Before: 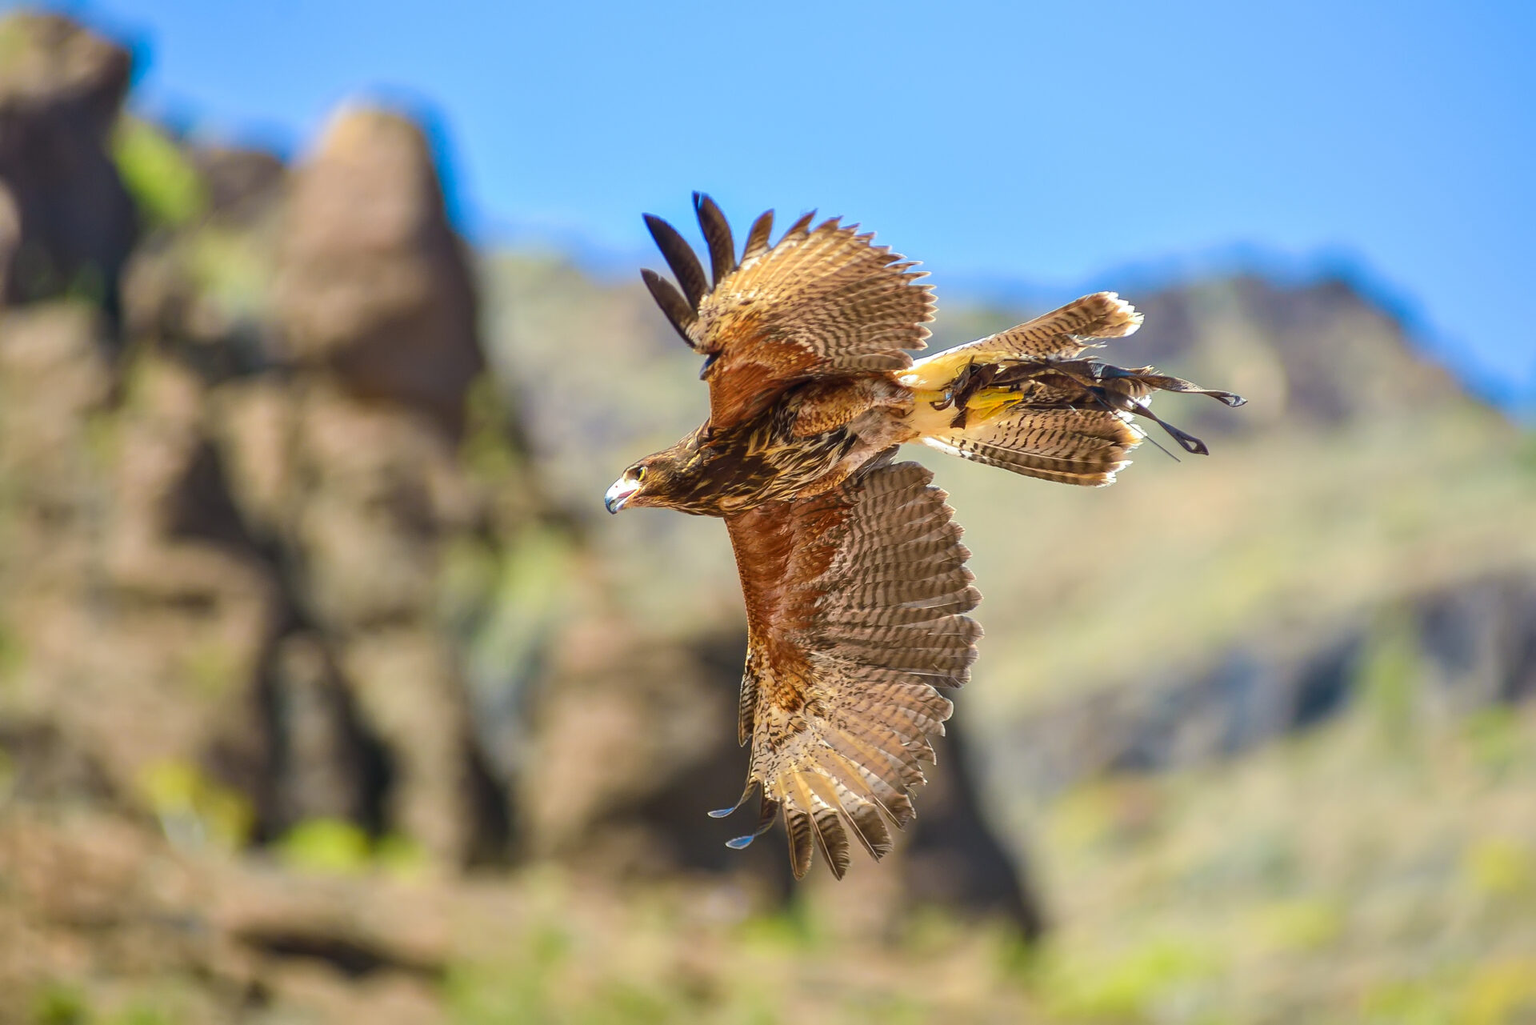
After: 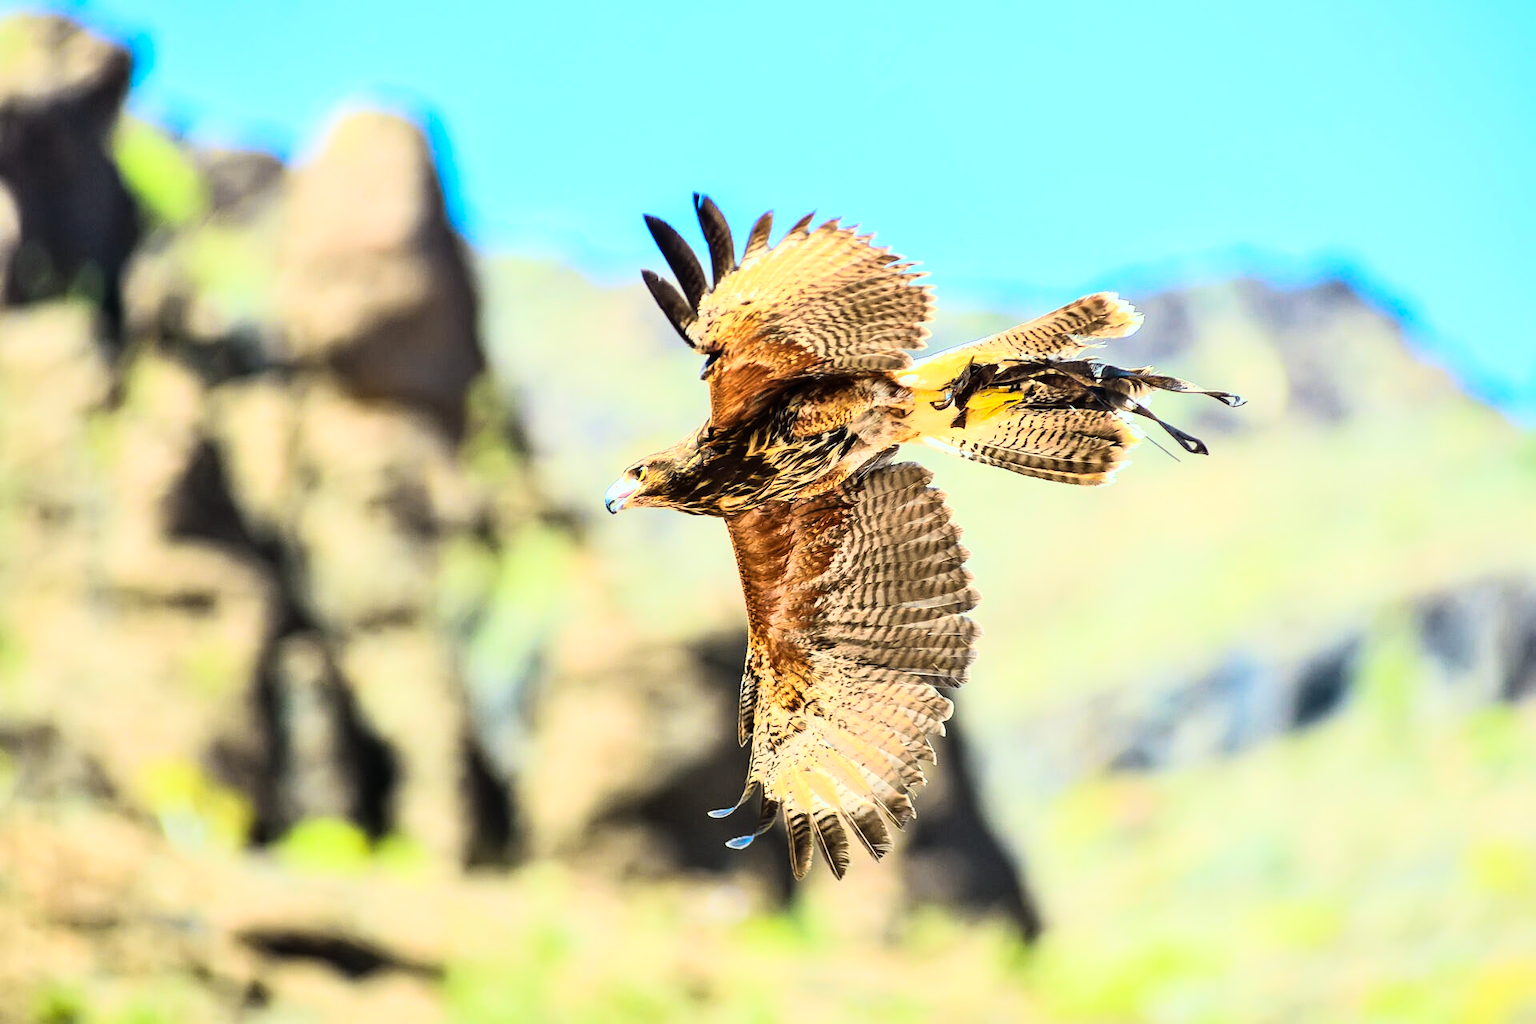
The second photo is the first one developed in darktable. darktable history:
color correction: highlights a* -6.69, highlights b* 0.49
rgb curve: curves: ch0 [(0, 0) (0.21, 0.15) (0.24, 0.21) (0.5, 0.75) (0.75, 0.96) (0.89, 0.99) (1, 1)]; ch1 [(0, 0.02) (0.21, 0.13) (0.25, 0.2) (0.5, 0.67) (0.75, 0.9) (0.89, 0.97) (1, 1)]; ch2 [(0, 0.02) (0.21, 0.13) (0.25, 0.2) (0.5, 0.67) (0.75, 0.9) (0.89, 0.97) (1, 1)], compensate middle gray true
